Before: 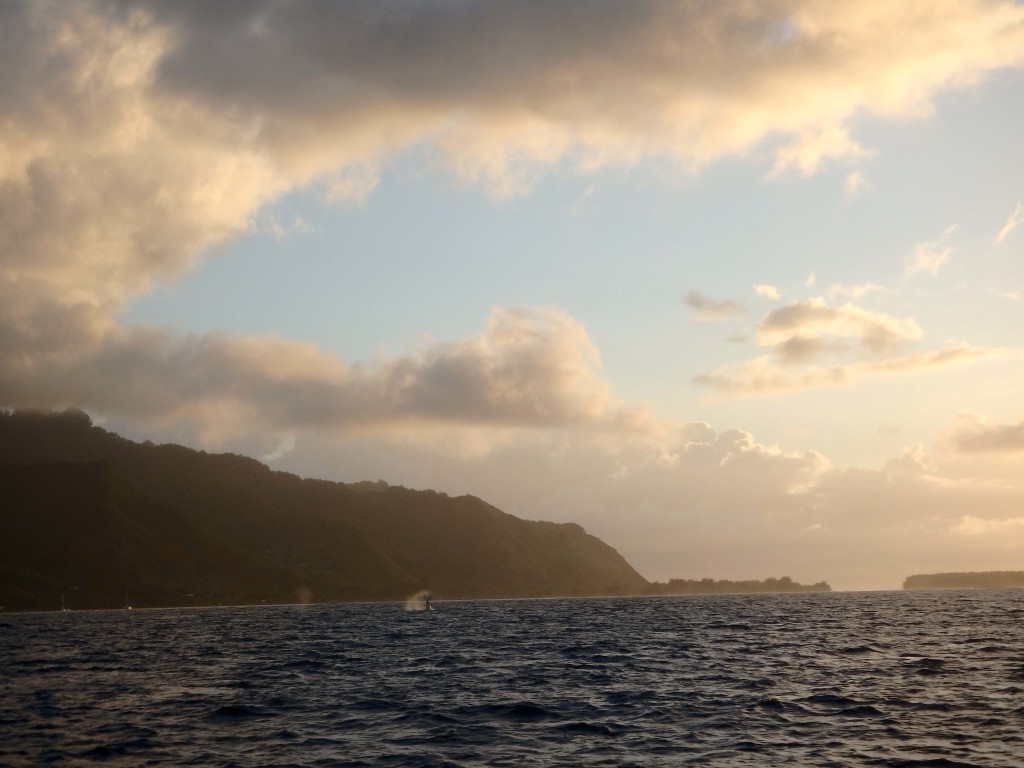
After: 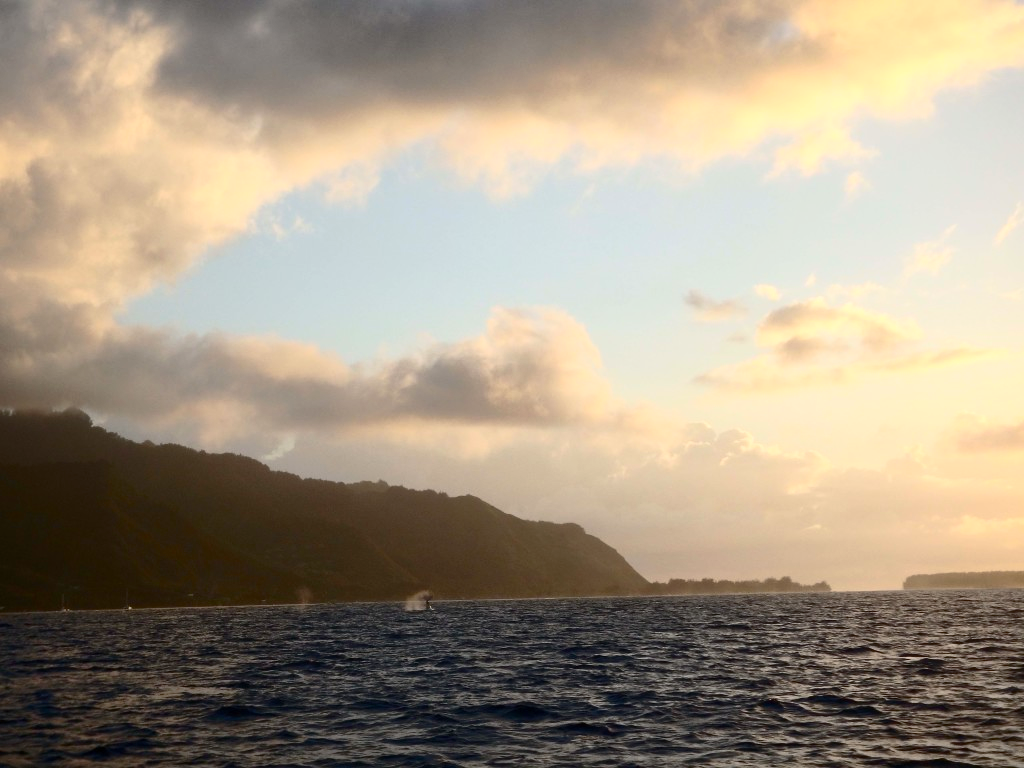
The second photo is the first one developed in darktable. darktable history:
contrast brightness saturation: contrast 0.39, brightness 0.1
shadows and highlights: on, module defaults
